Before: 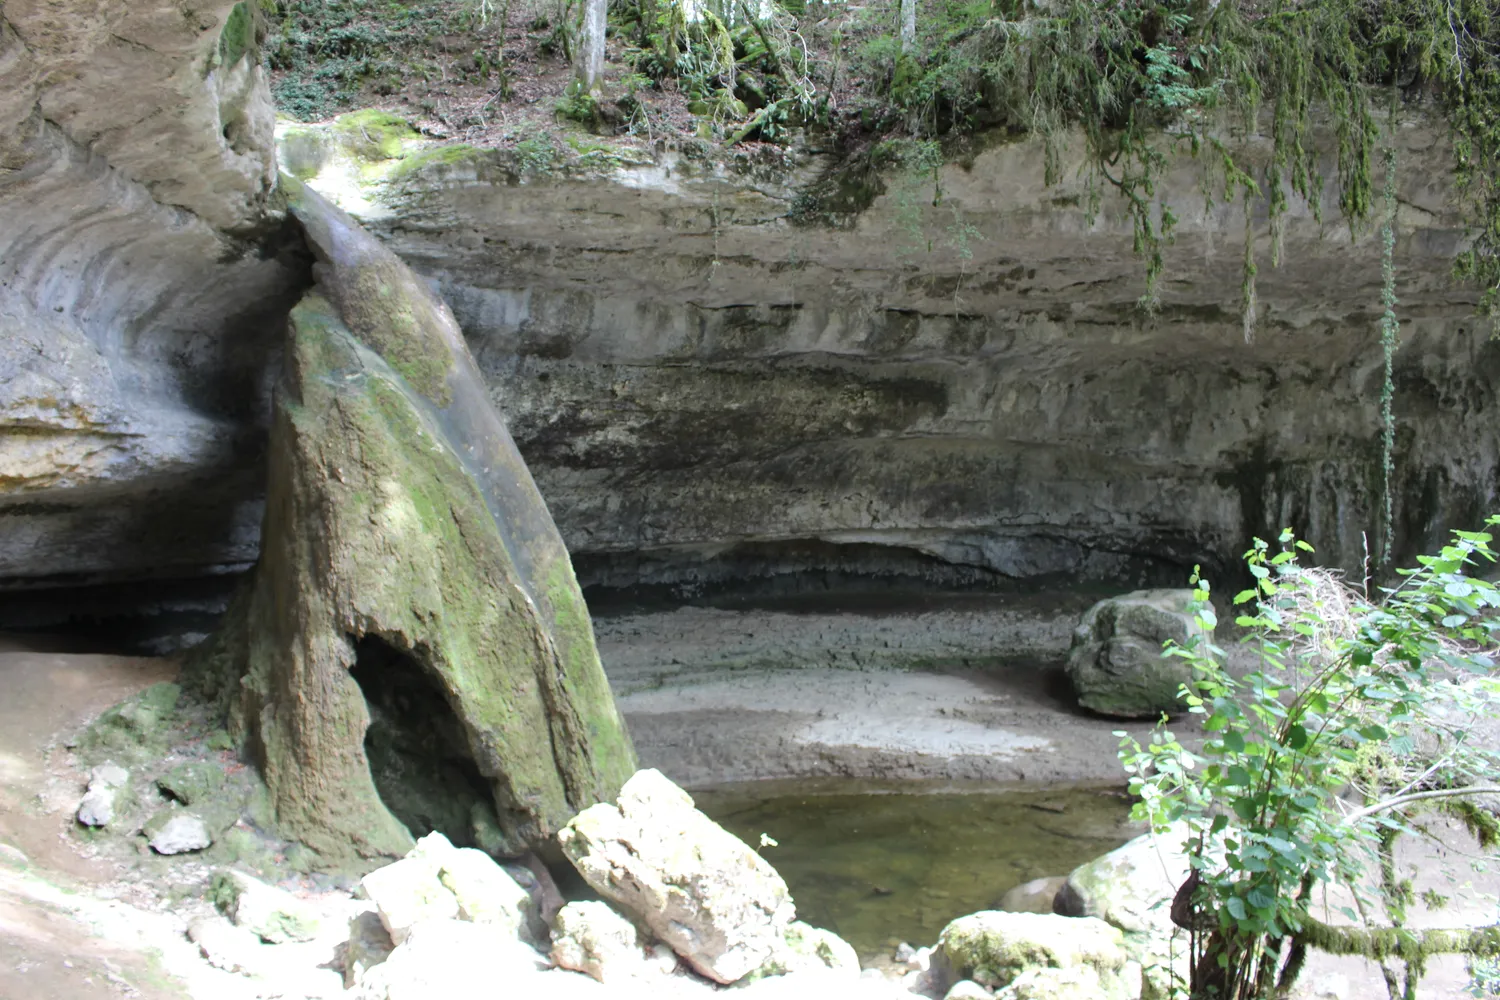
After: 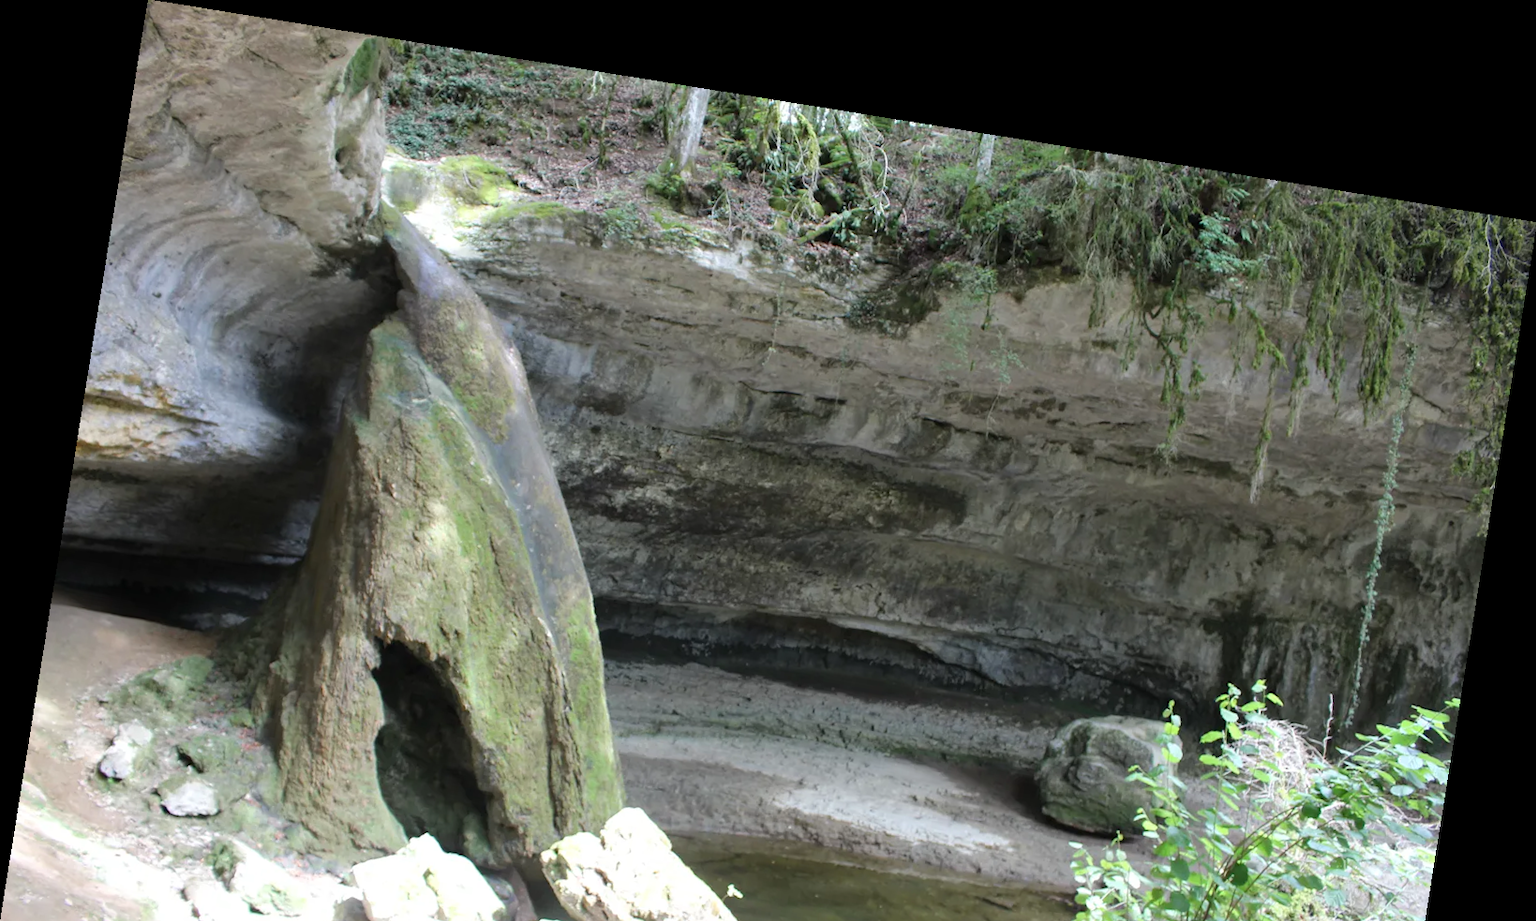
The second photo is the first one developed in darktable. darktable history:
crop: bottom 19.644%
rotate and perspective: rotation 9.12°, automatic cropping off
